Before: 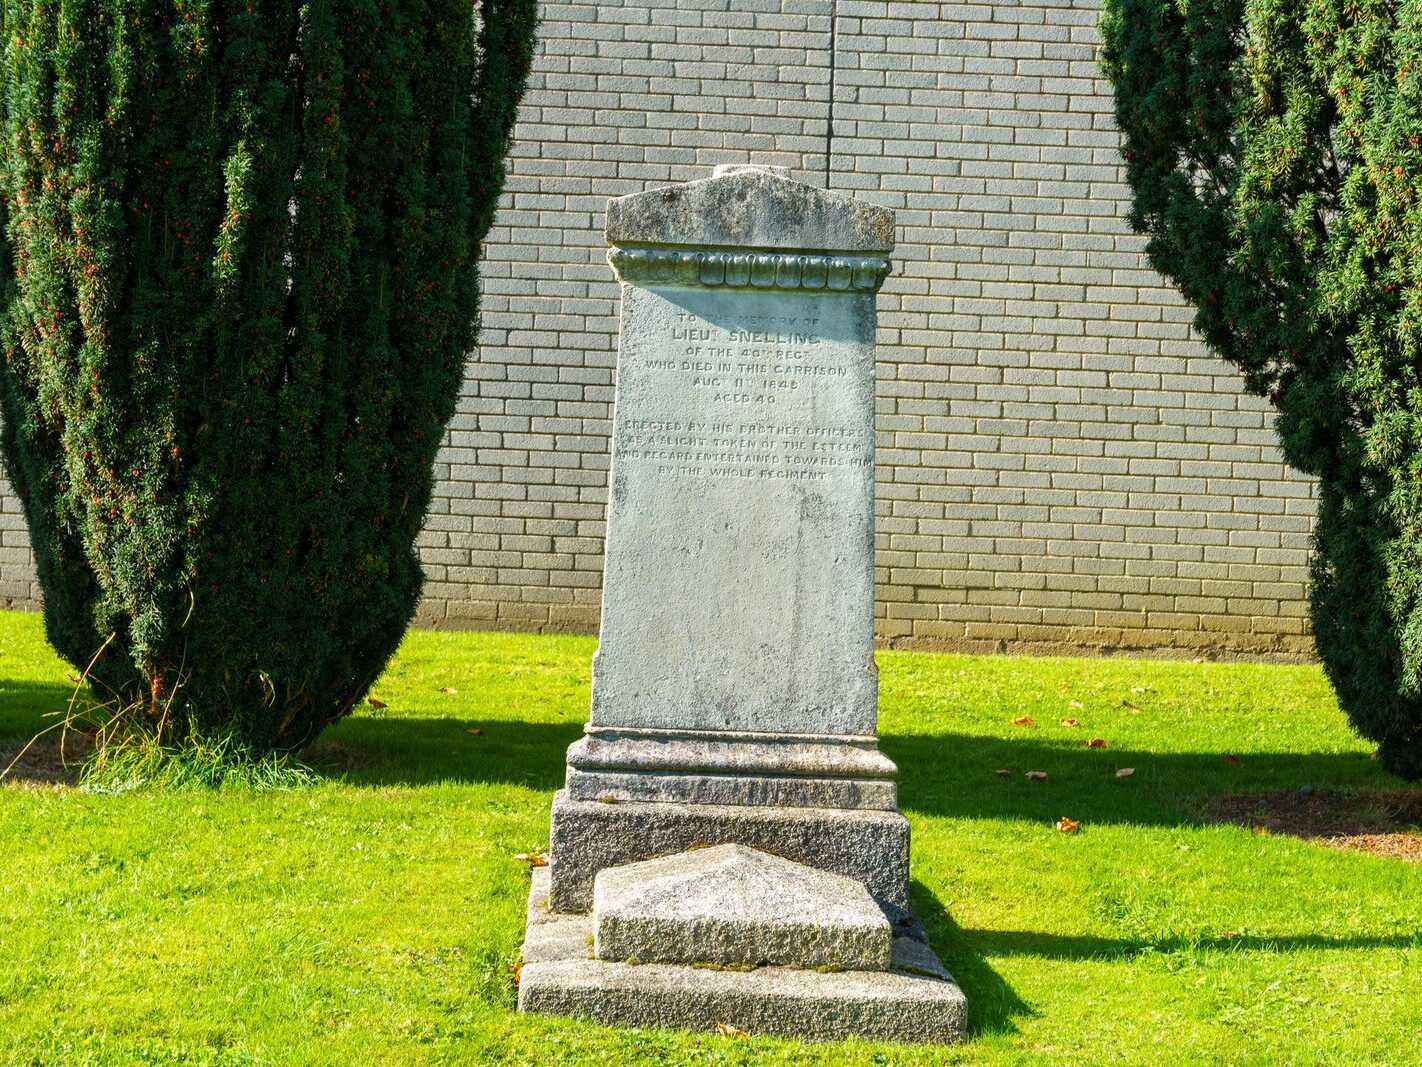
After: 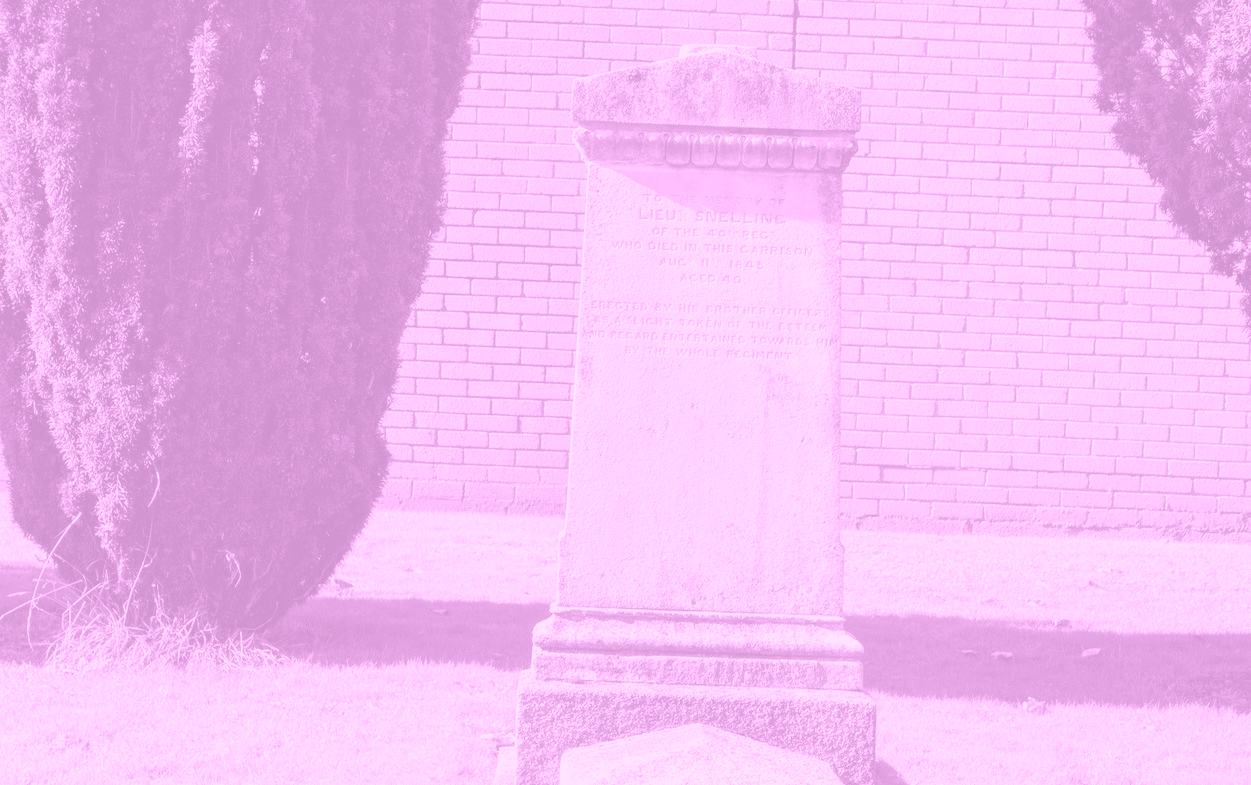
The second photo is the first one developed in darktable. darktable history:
crop and rotate: left 2.425%, top 11.305%, right 9.6%, bottom 15.08%
colorize: hue 331.2°, saturation 75%, source mix 30.28%, lightness 70.52%, version 1
